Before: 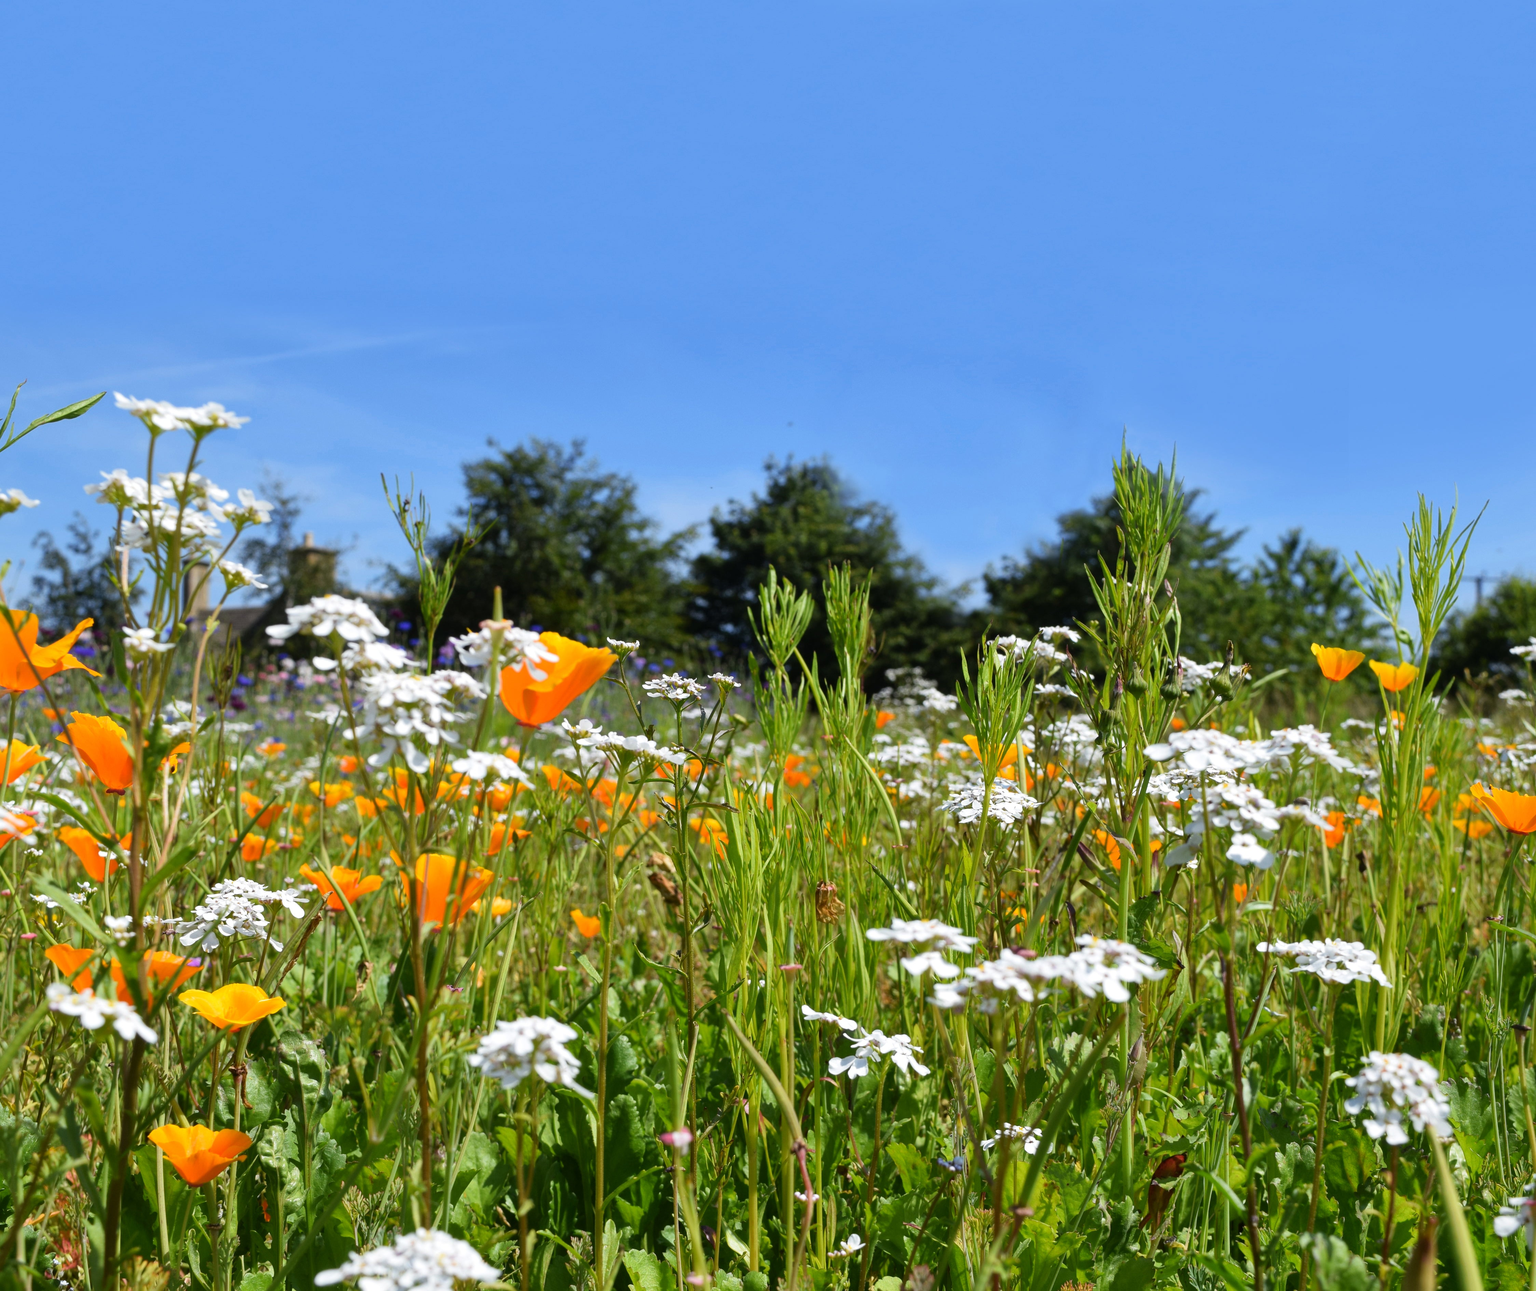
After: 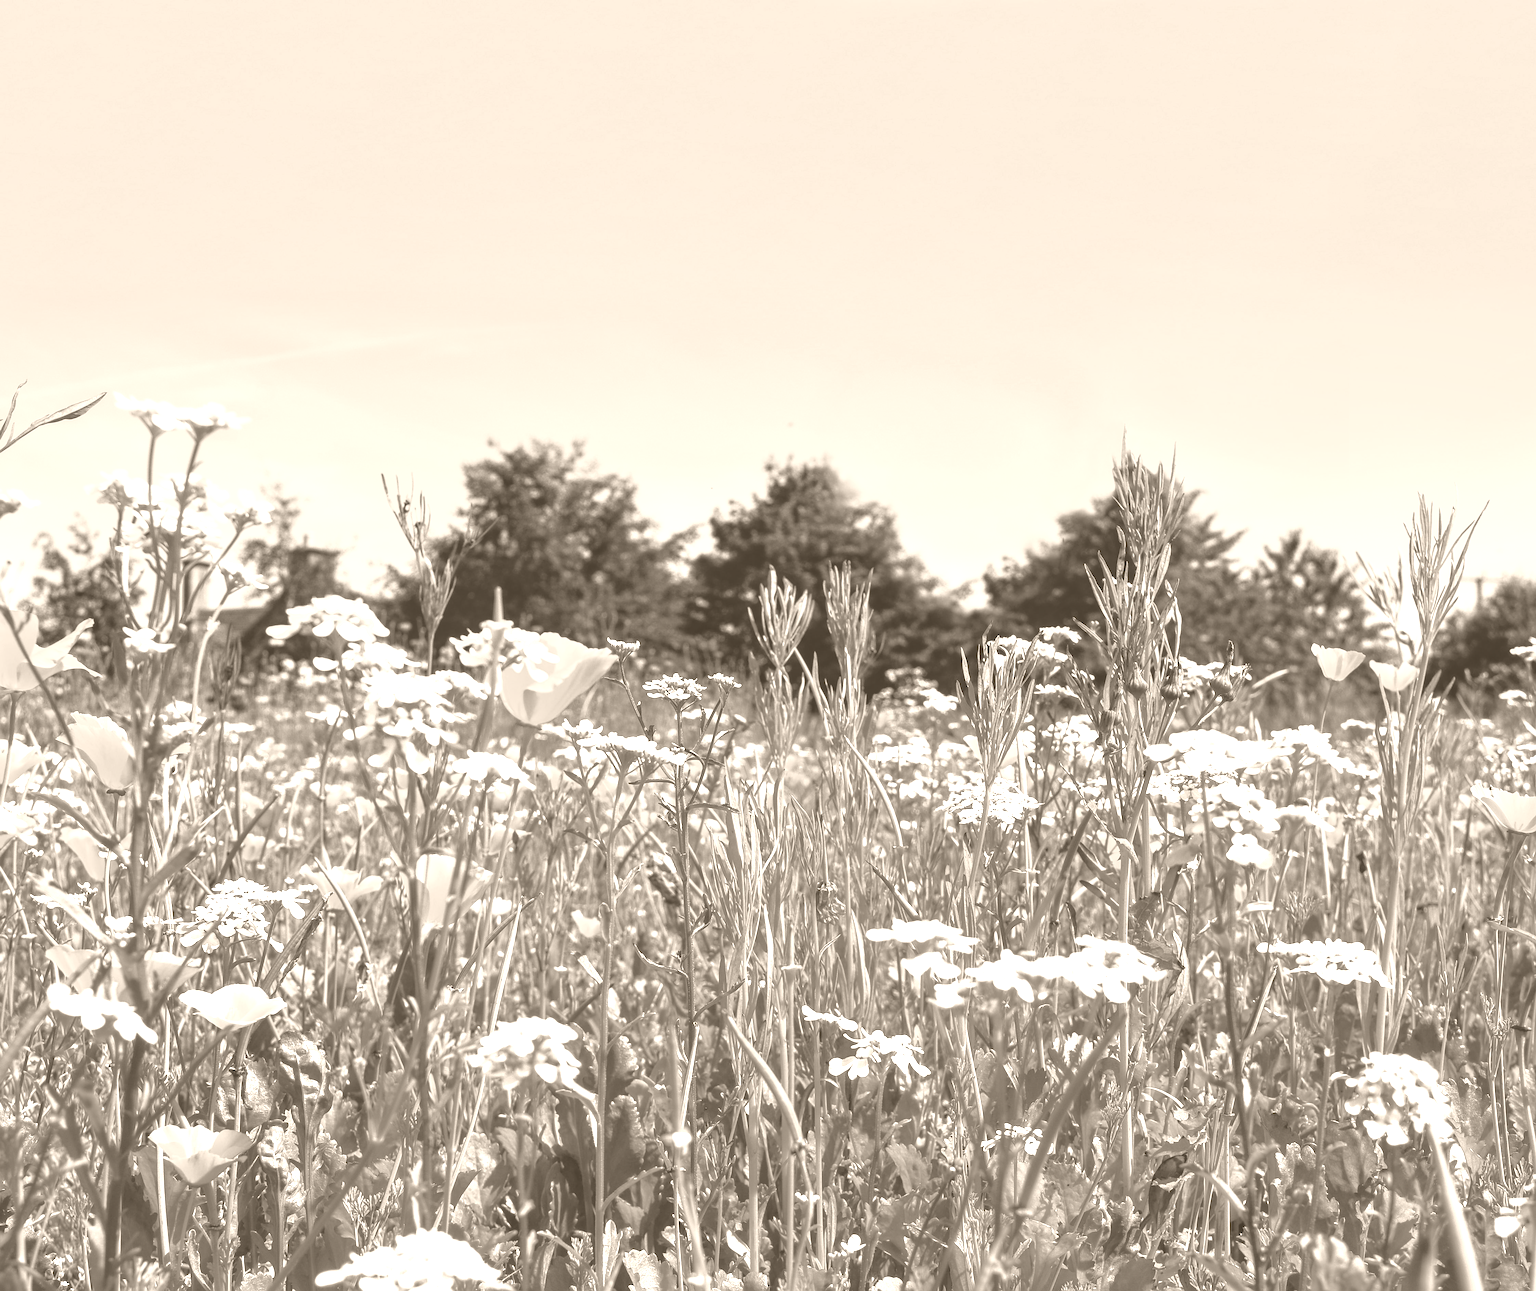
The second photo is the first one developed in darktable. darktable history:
tone equalizer: -7 EV -0.63 EV, -6 EV 1 EV, -5 EV -0.45 EV, -4 EV 0.43 EV, -3 EV 0.41 EV, -2 EV 0.15 EV, -1 EV -0.15 EV, +0 EV -0.39 EV, smoothing diameter 25%, edges refinement/feathering 10, preserve details guided filter
colorize: hue 34.49°, saturation 35.33%, source mix 100%, version 1
color calibration: output gray [0.267, 0.423, 0.267, 0], illuminant same as pipeline (D50), adaptation none (bypass)
local contrast: detail 130%
sharpen: on, module defaults
